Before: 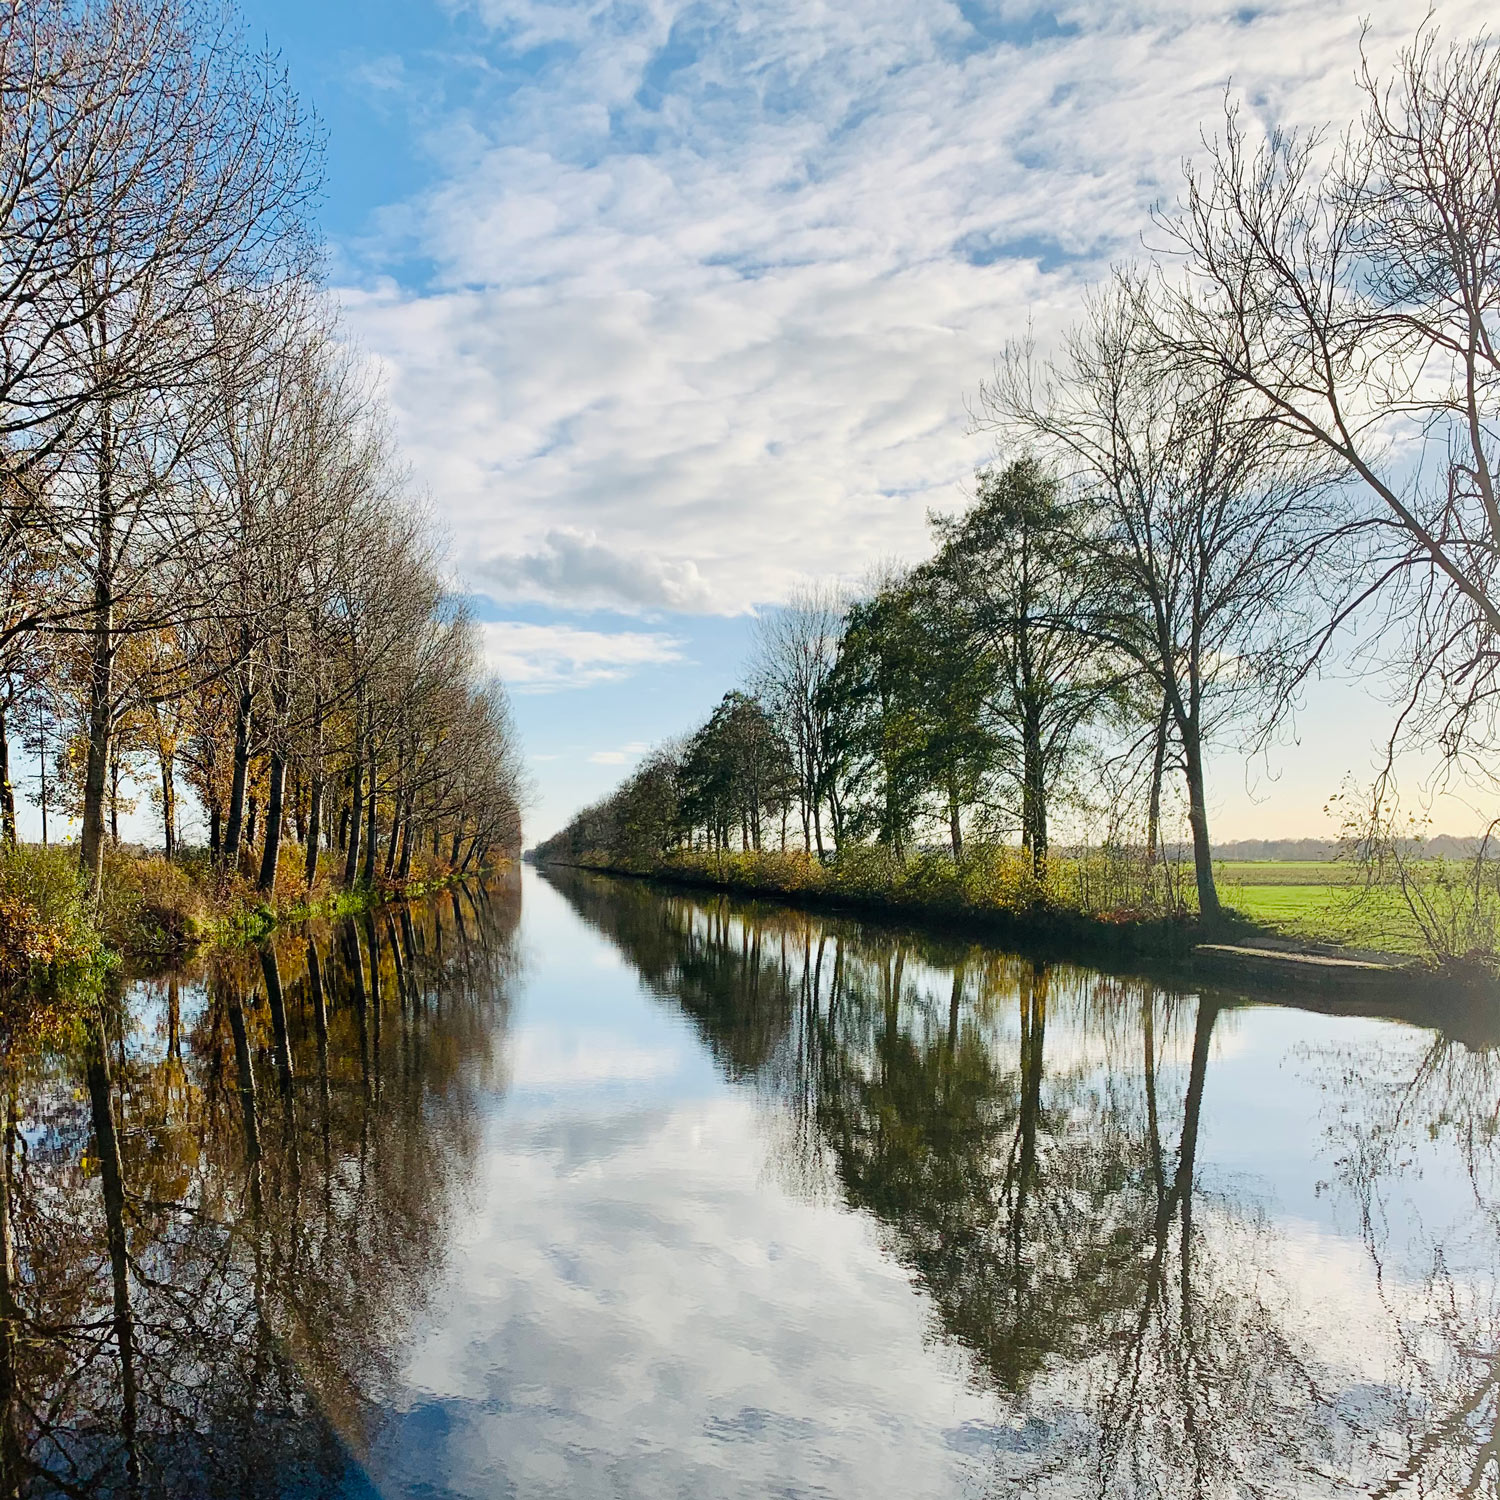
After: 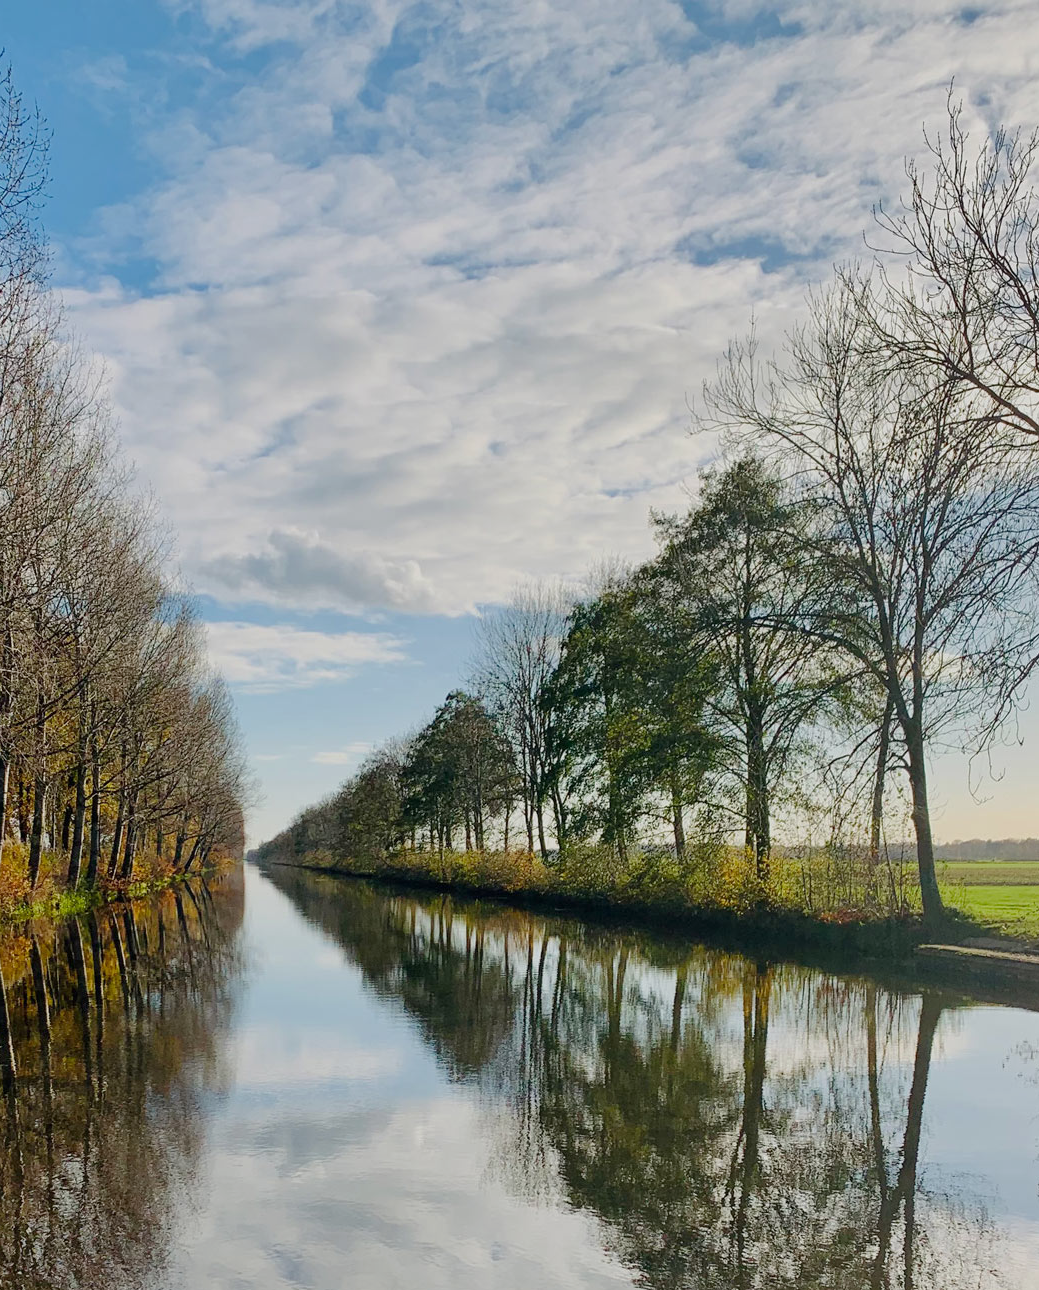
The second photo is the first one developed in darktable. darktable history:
tone equalizer: -8 EV 0.25 EV, -7 EV 0.417 EV, -6 EV 0.417 EV, -5 EV 0.25 EV, -3 EV -0.25 EV, -2 EV -0.417 EV, -1 EV -0.417 EV, +0 EV -0.25 EV, edges refinement/feathering 500, mask exposure compensation -1.57 EV, preserve details guided filter
crop: left 18.479%, right 12.2%, bottom 13.971%
